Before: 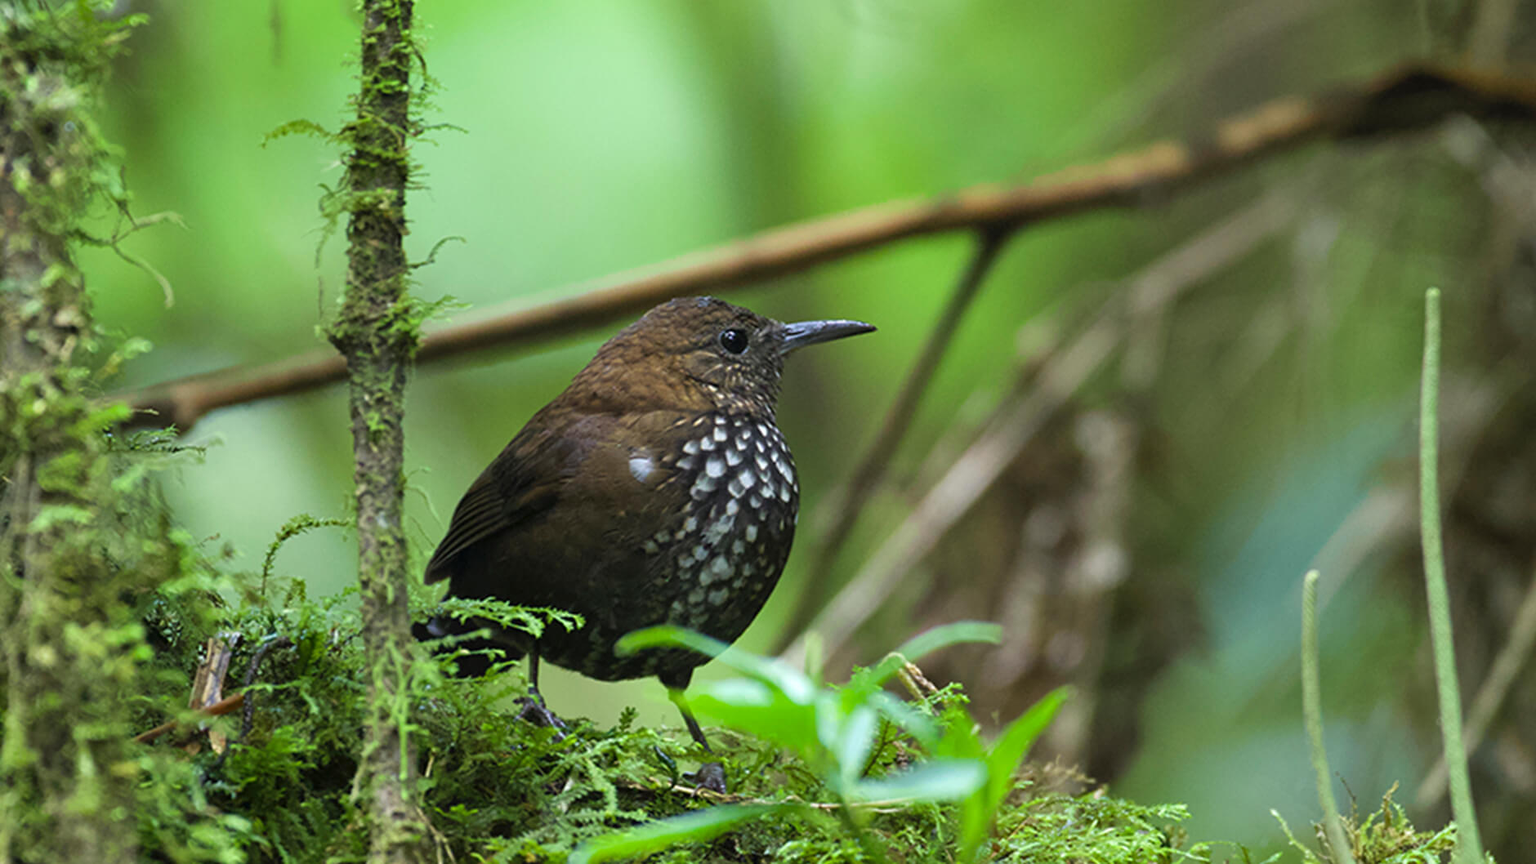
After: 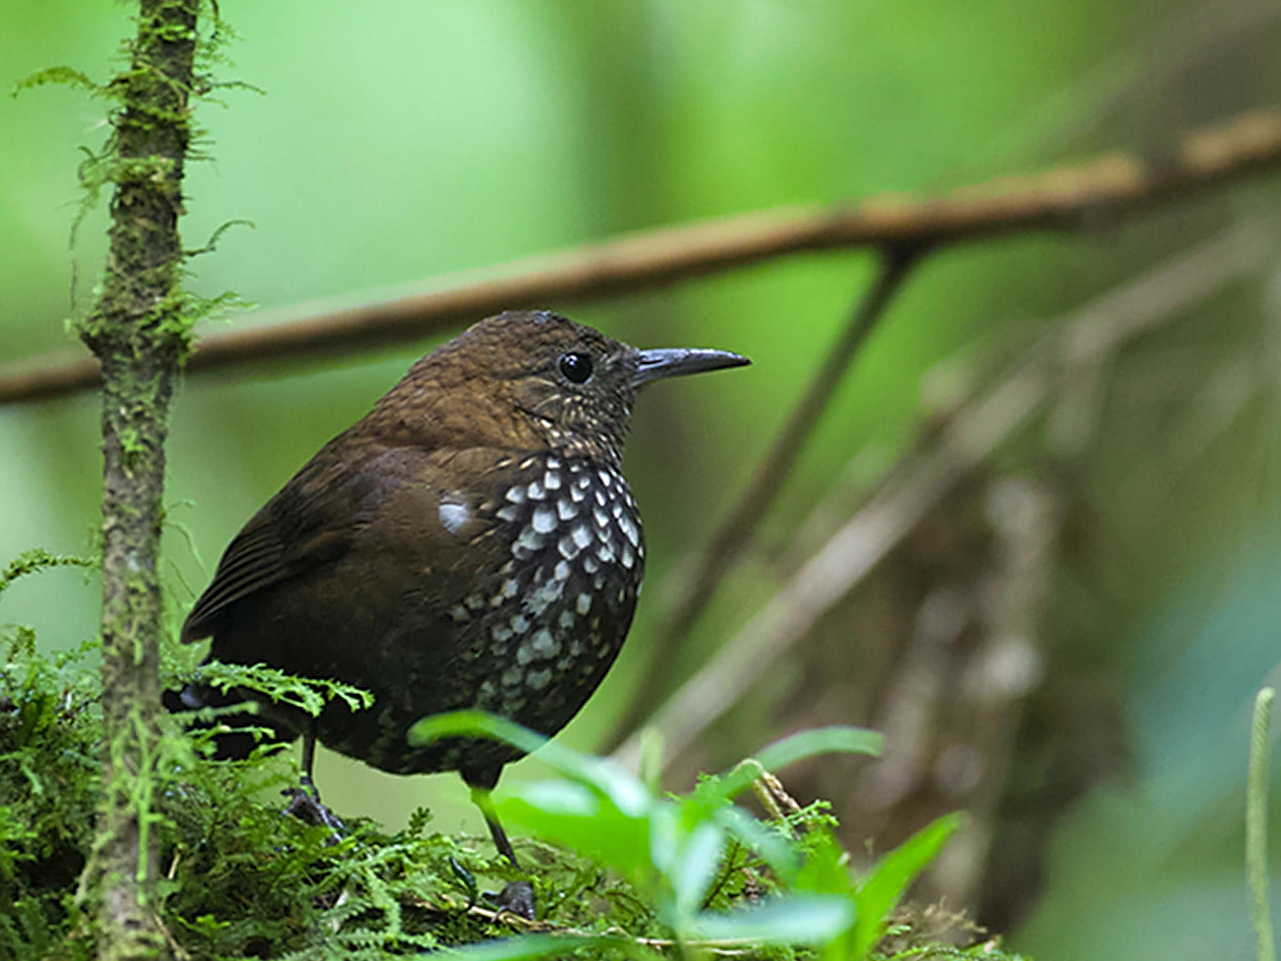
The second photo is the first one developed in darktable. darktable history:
white balance: red 0.988, blue 1.017
crop and rotate: angle -3.27°, left 14.277%, top 0.028%, right 10.766%, bottom 0.028%
sharpen: on, module defaults
